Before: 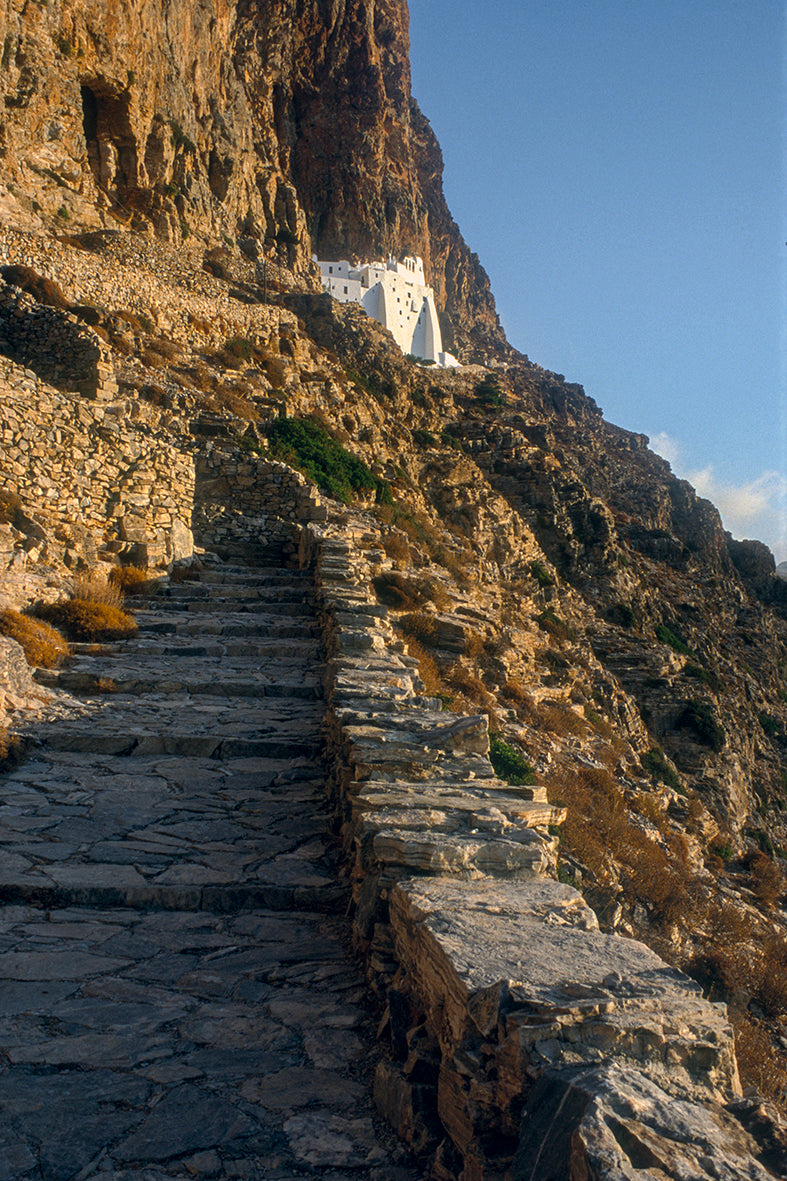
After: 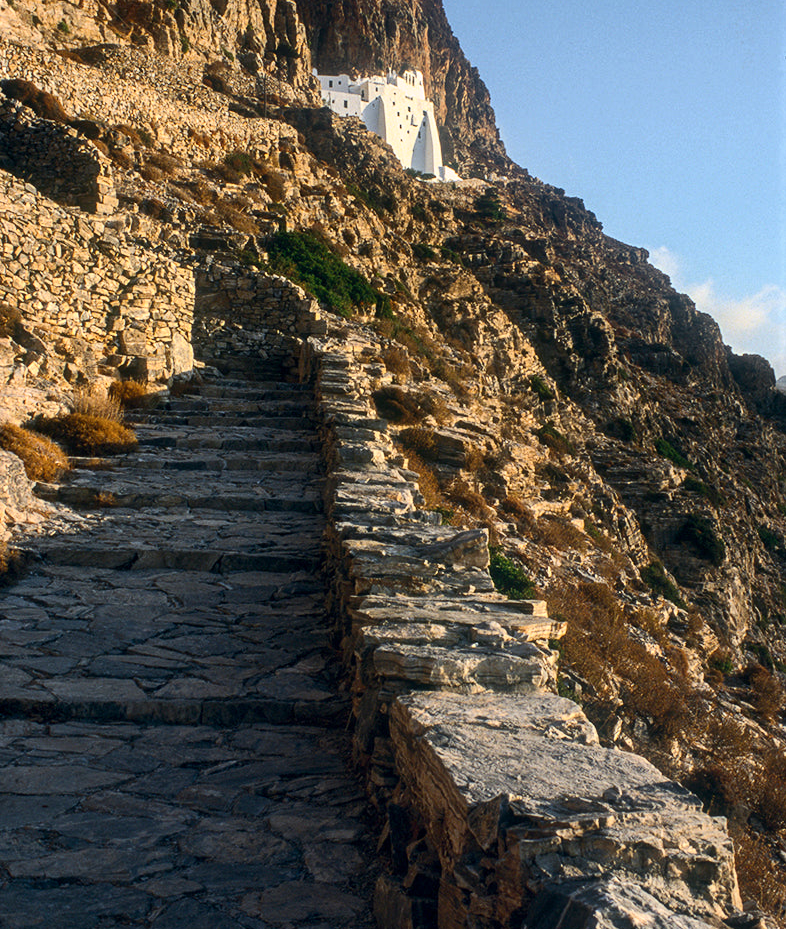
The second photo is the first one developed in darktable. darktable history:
contrast brightness saturation: contrast 0.24, brightness 0.09
crop and rotate: top 15.774%, bottom 5.506%
